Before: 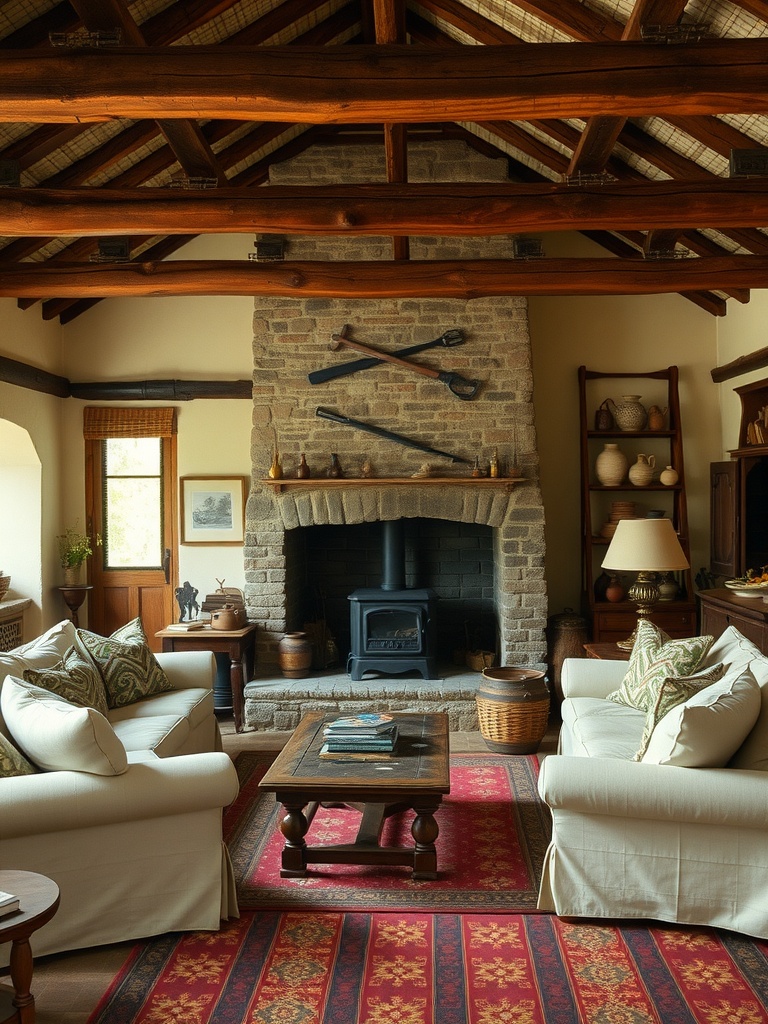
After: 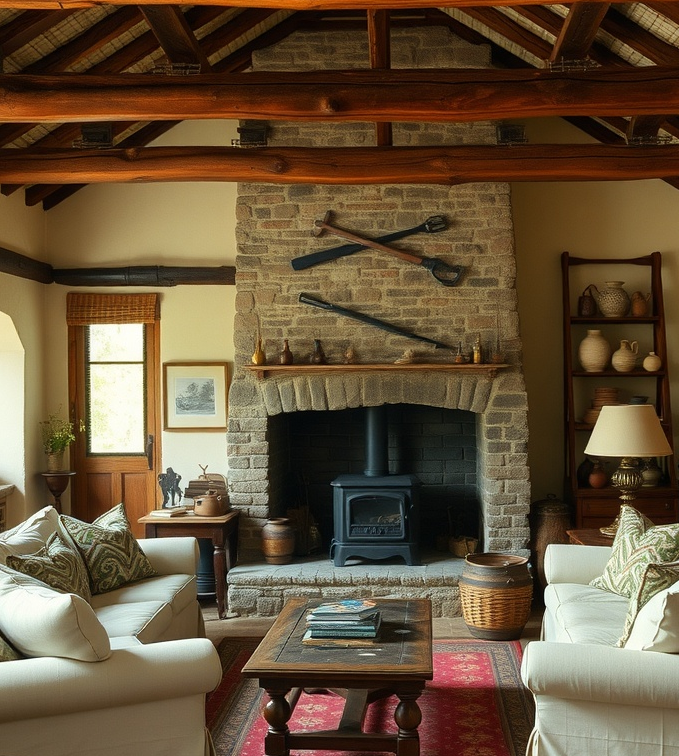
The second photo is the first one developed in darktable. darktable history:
crop and rotate: left 2.3%, top 11.135%, right 9.205%, bottom 15.013%
